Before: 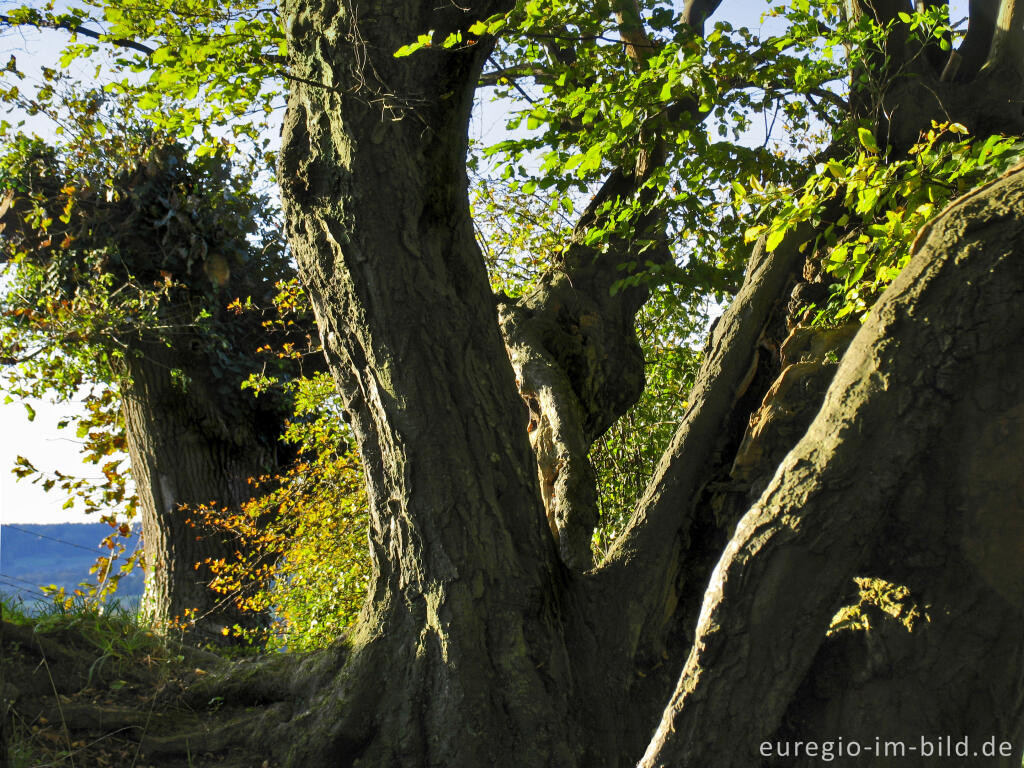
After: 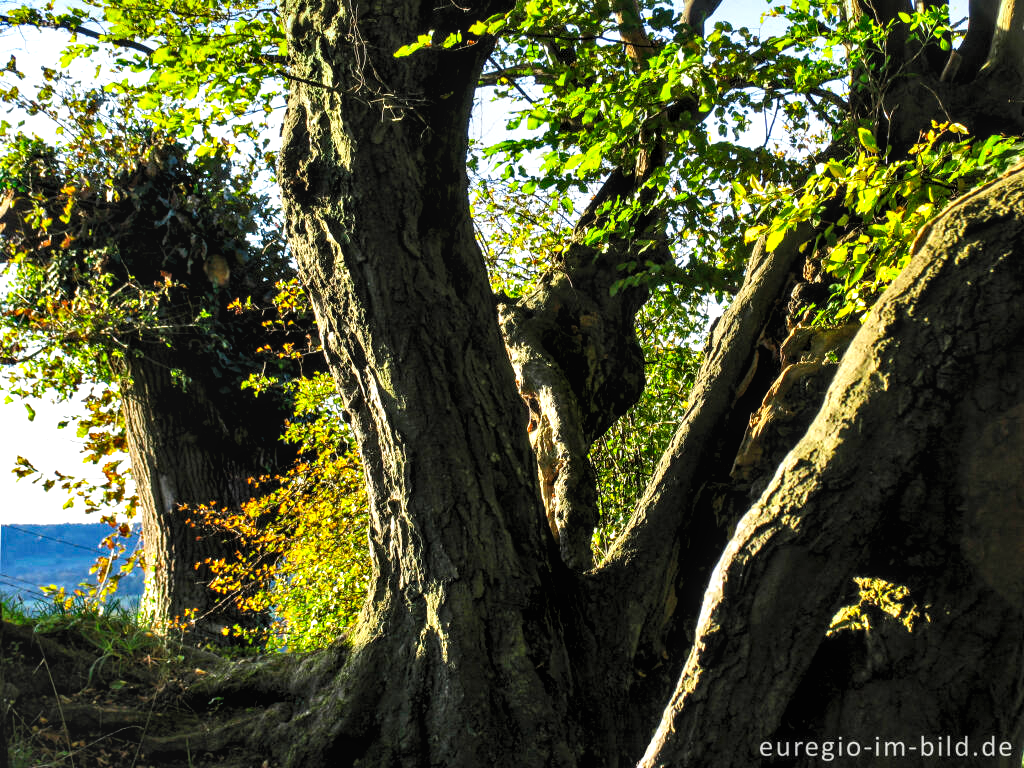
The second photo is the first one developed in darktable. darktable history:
local contrast: on, module defaults
base curve: curves: ch0 [(0, 0) (0.666, 0.806) (1, 1)], exposure shift 0.568, preserve colors none
levels: levels [0.052, 0.496, 0.908]
